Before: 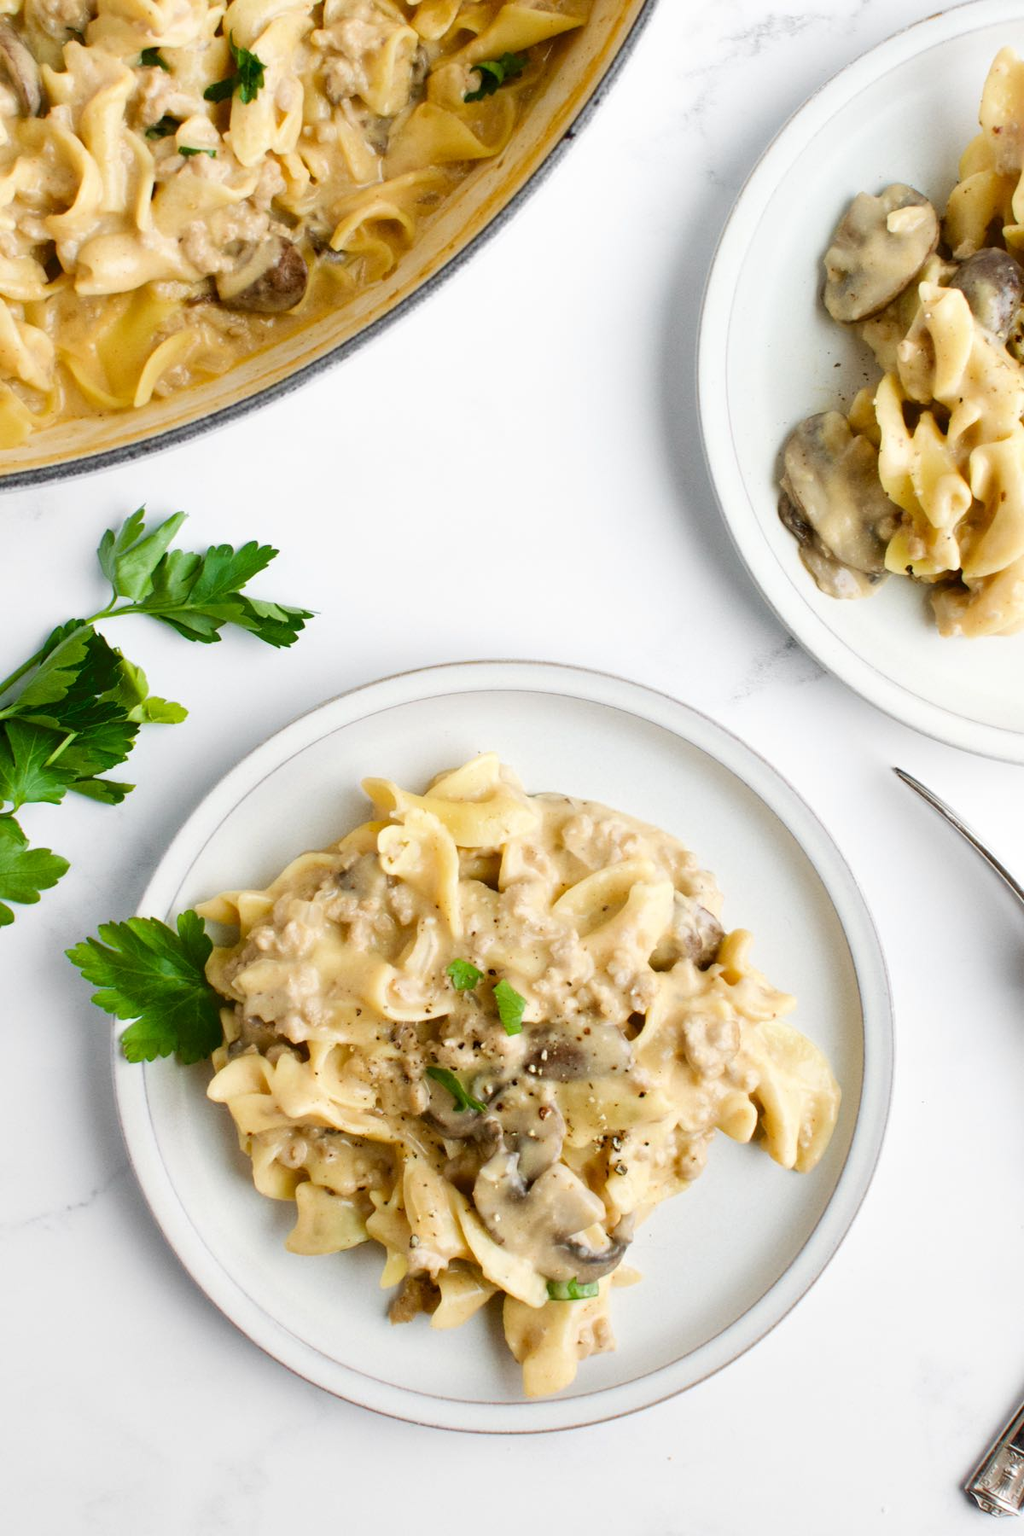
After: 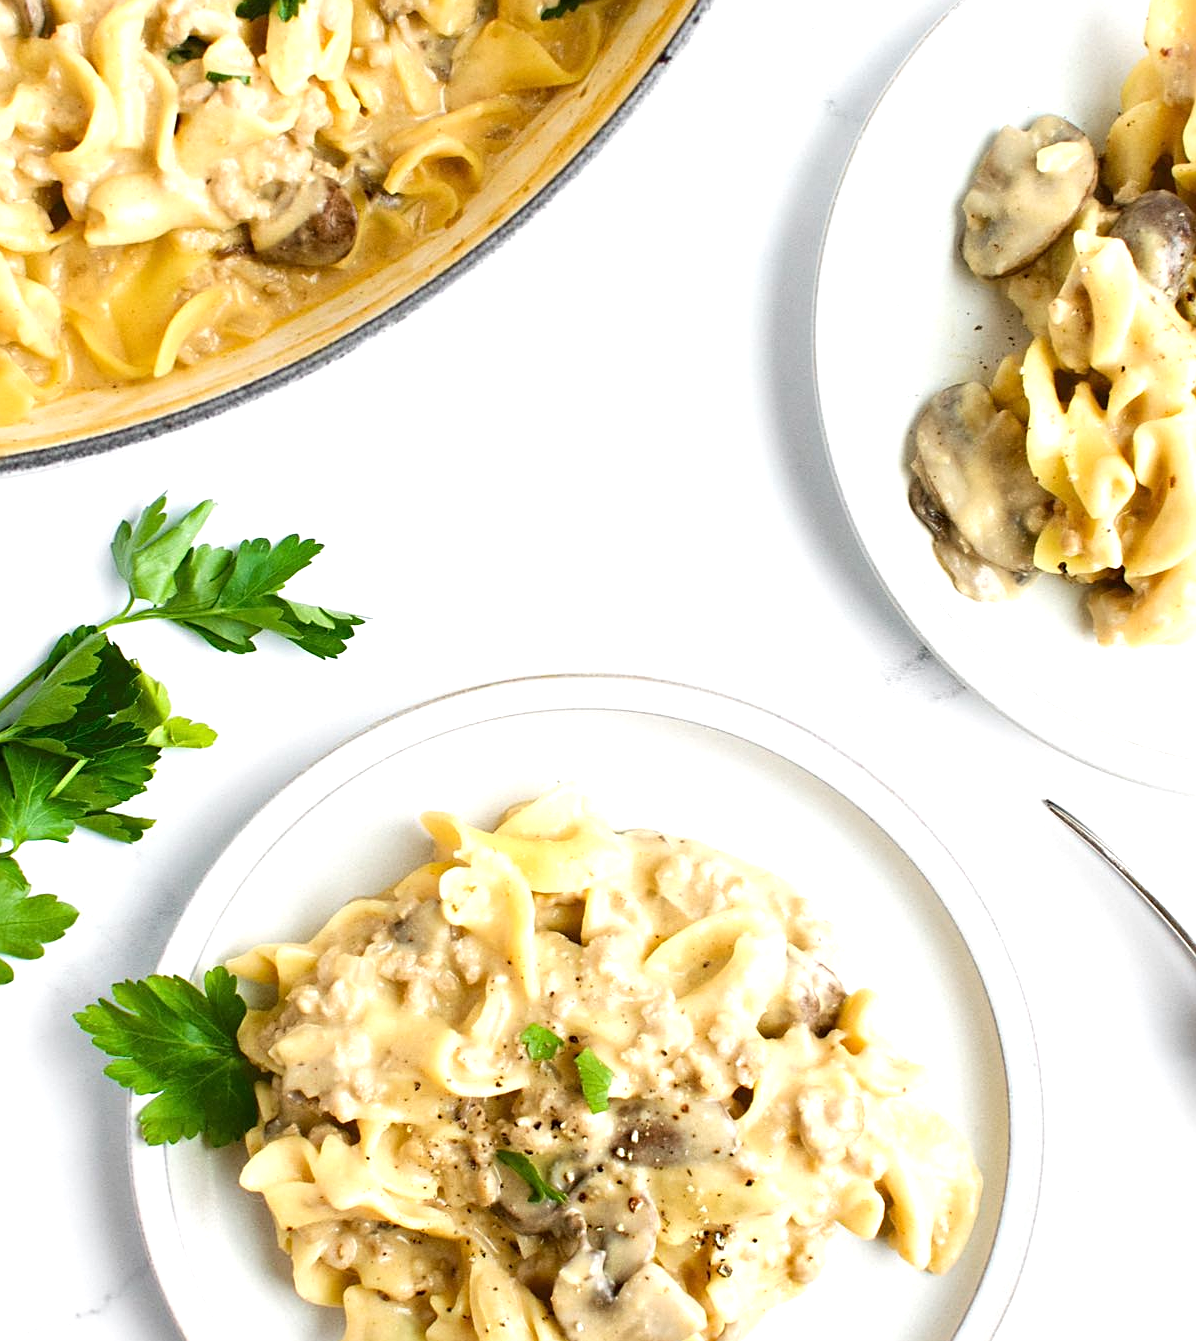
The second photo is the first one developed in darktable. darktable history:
sharpen: on, module defaults
crop: left 0.267%, top 5.567%, bottom 19.93%
exposure: exposure 0.583 EV, compensate highlight preservation false
